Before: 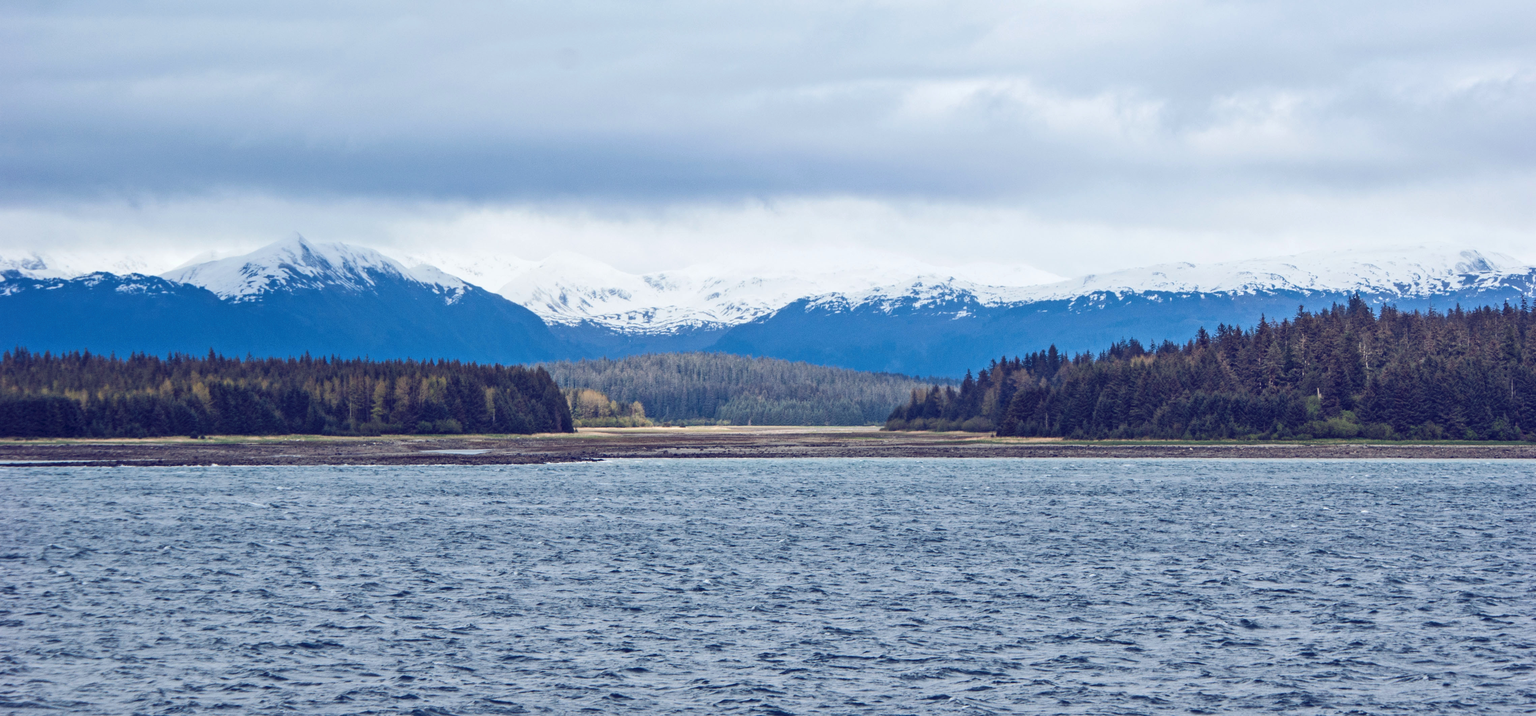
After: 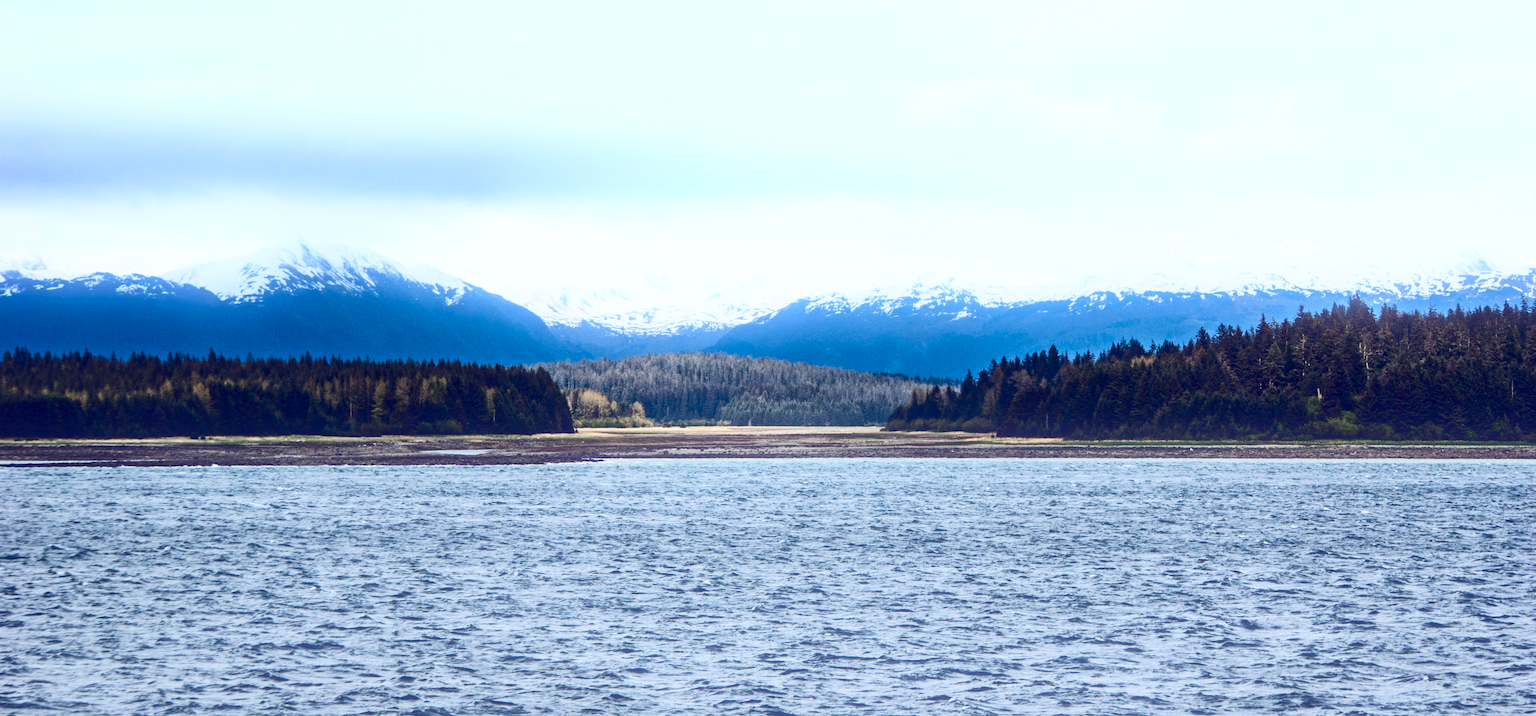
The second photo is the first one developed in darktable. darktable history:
bloom: threshold 82.5%, strength 16.25%
contrast brightness saturation: contrast 0.32, brightness -0.08, saturation 0.17
